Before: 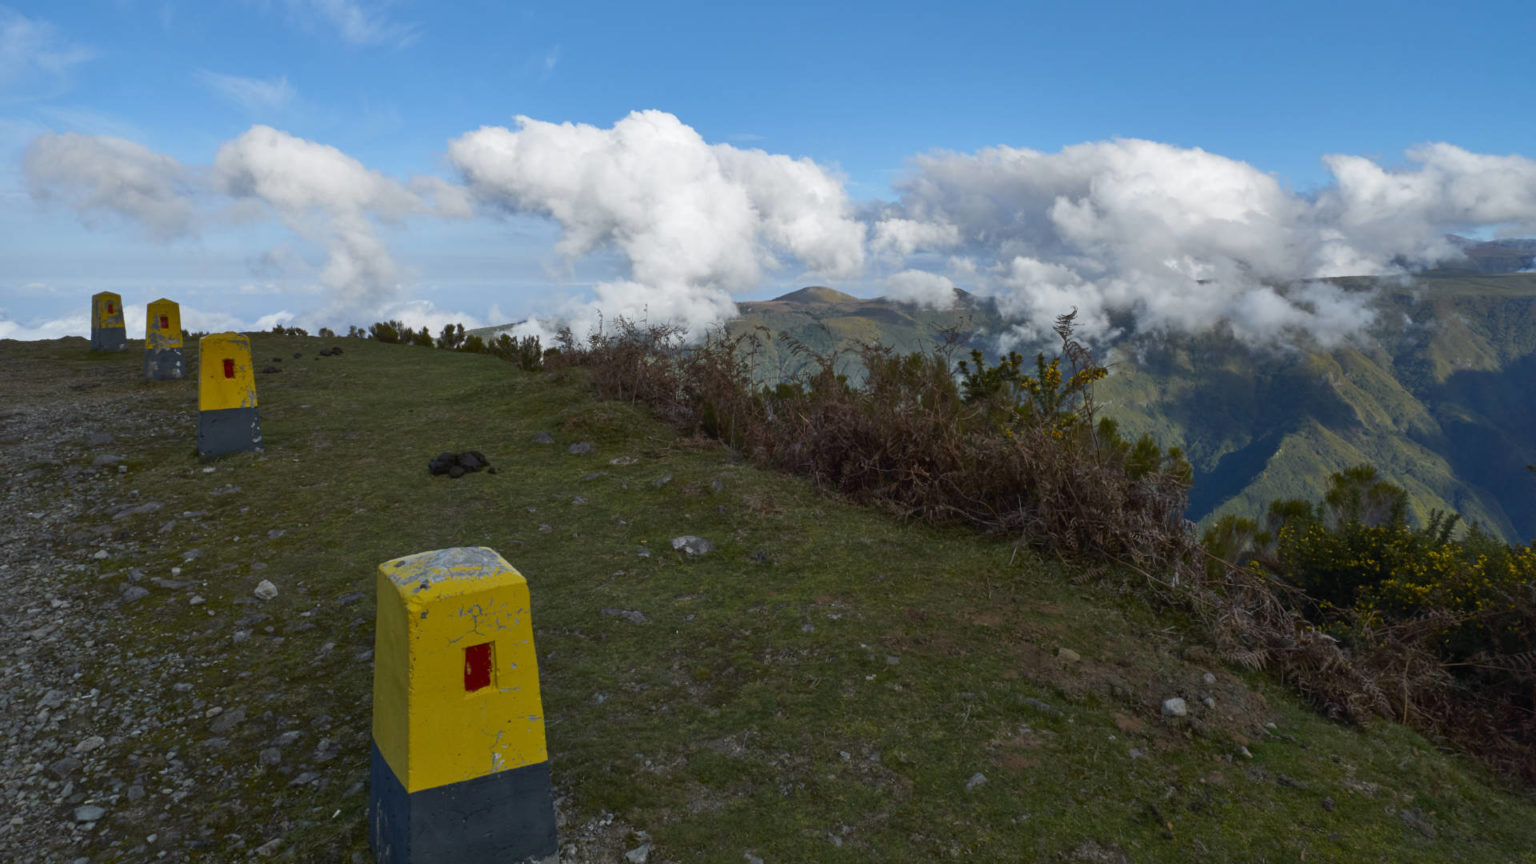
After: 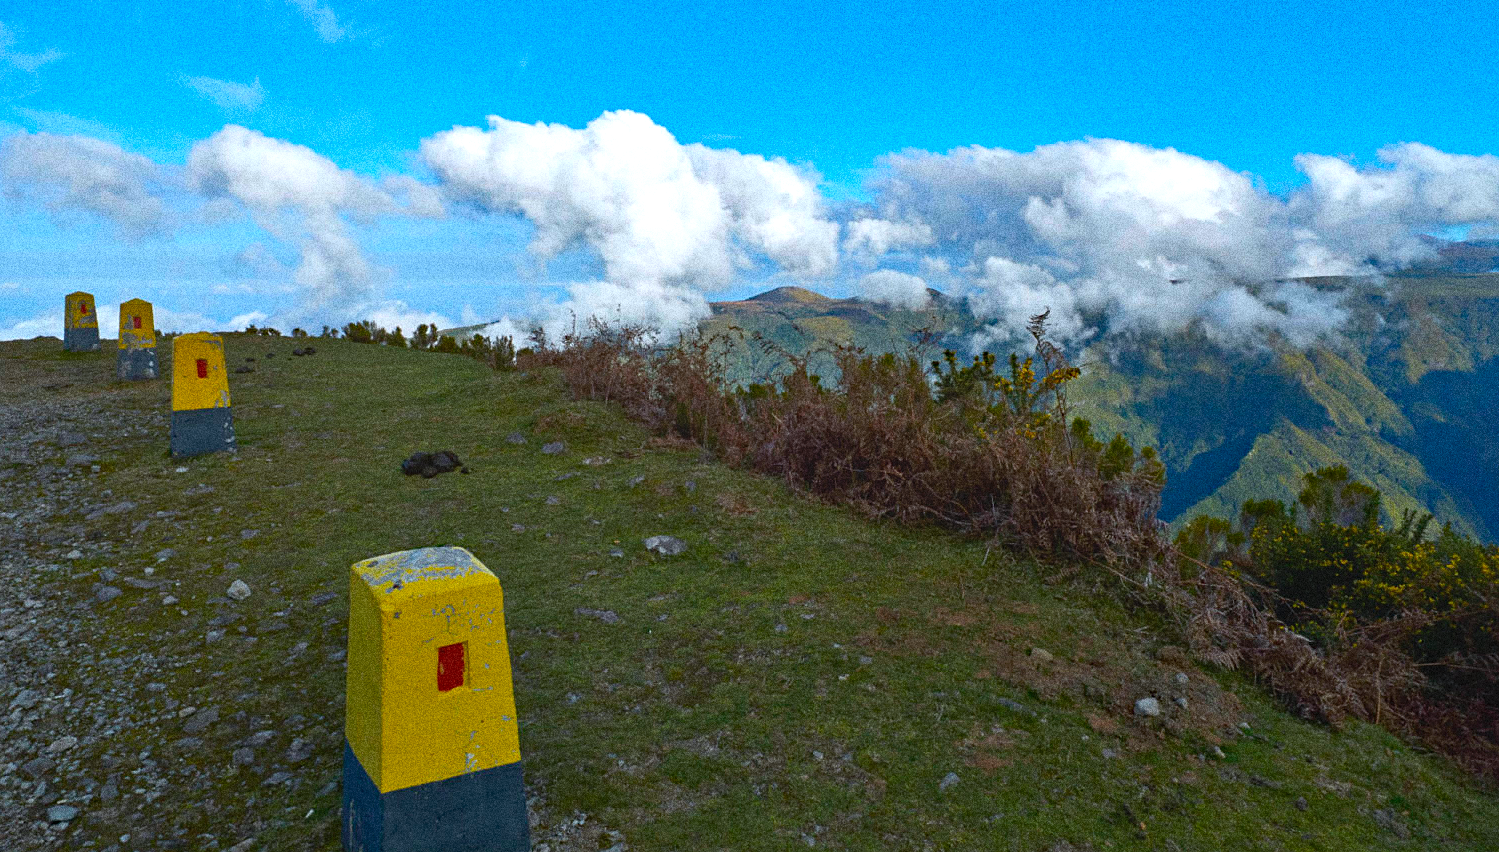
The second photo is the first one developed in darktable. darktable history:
sharpen: radius 1.272, amount 0.305, threshold 0
local contrast: highlights 68%, shadows 68%, detail 82%, midtone range 0.325
crop and rotate: left 1.774%, right 0.633%, bottom 1.28%
exposure: black level correction 0, exposure 0.7 EV, compensate exposure bias true, compensate highlight preservation false
haze removal: strength 0.4, distance 0.22, compatibility mode true, adaptive false
white balance: red 0.967, blue 1.049
grain: coarseness 14.49 ISO, strength 48.04%, mid-tones bias 35%
